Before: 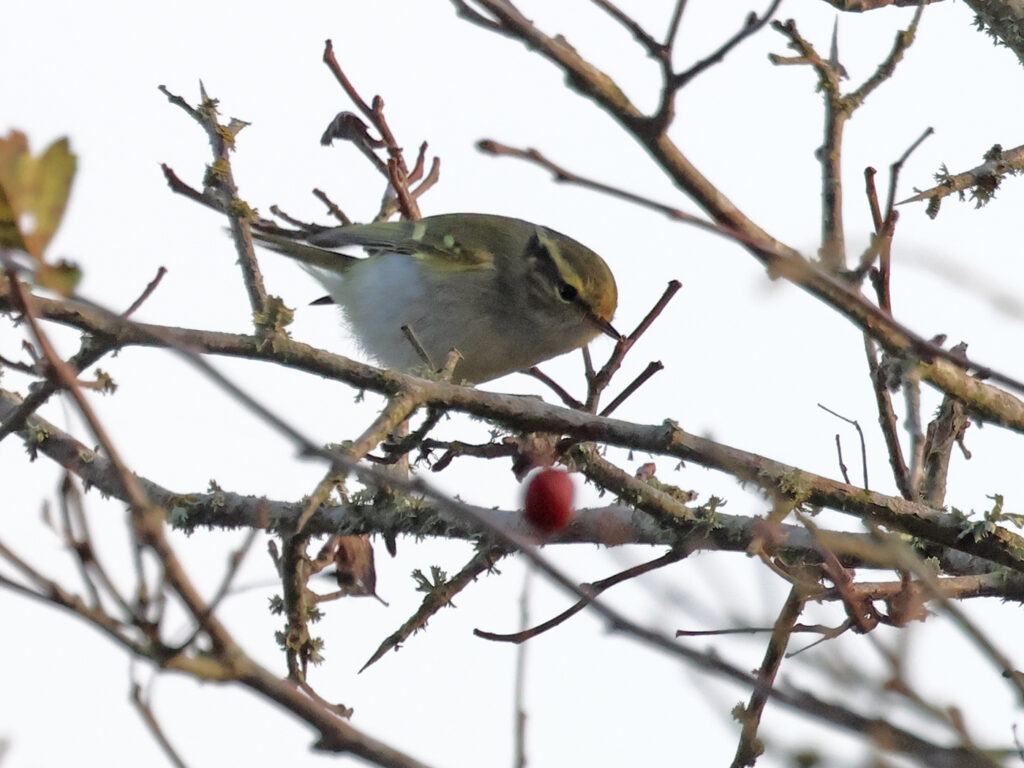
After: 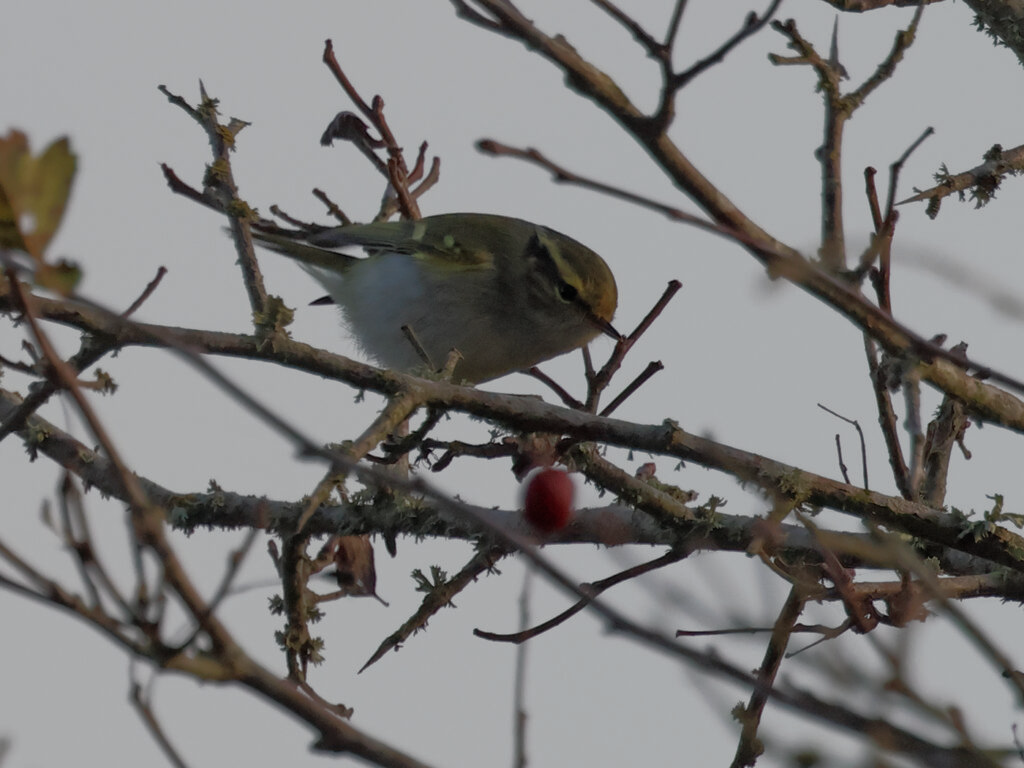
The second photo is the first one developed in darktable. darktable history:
exposure: black level correction 0, exposure 1.1 EV, compensate exposure bias true, compensate highlight preservation false
base curve: curves: ch0 [(0, 0) (0.257, 0.25) (0.482, 0.586) (0.757, 0.871) (1, 1)]
